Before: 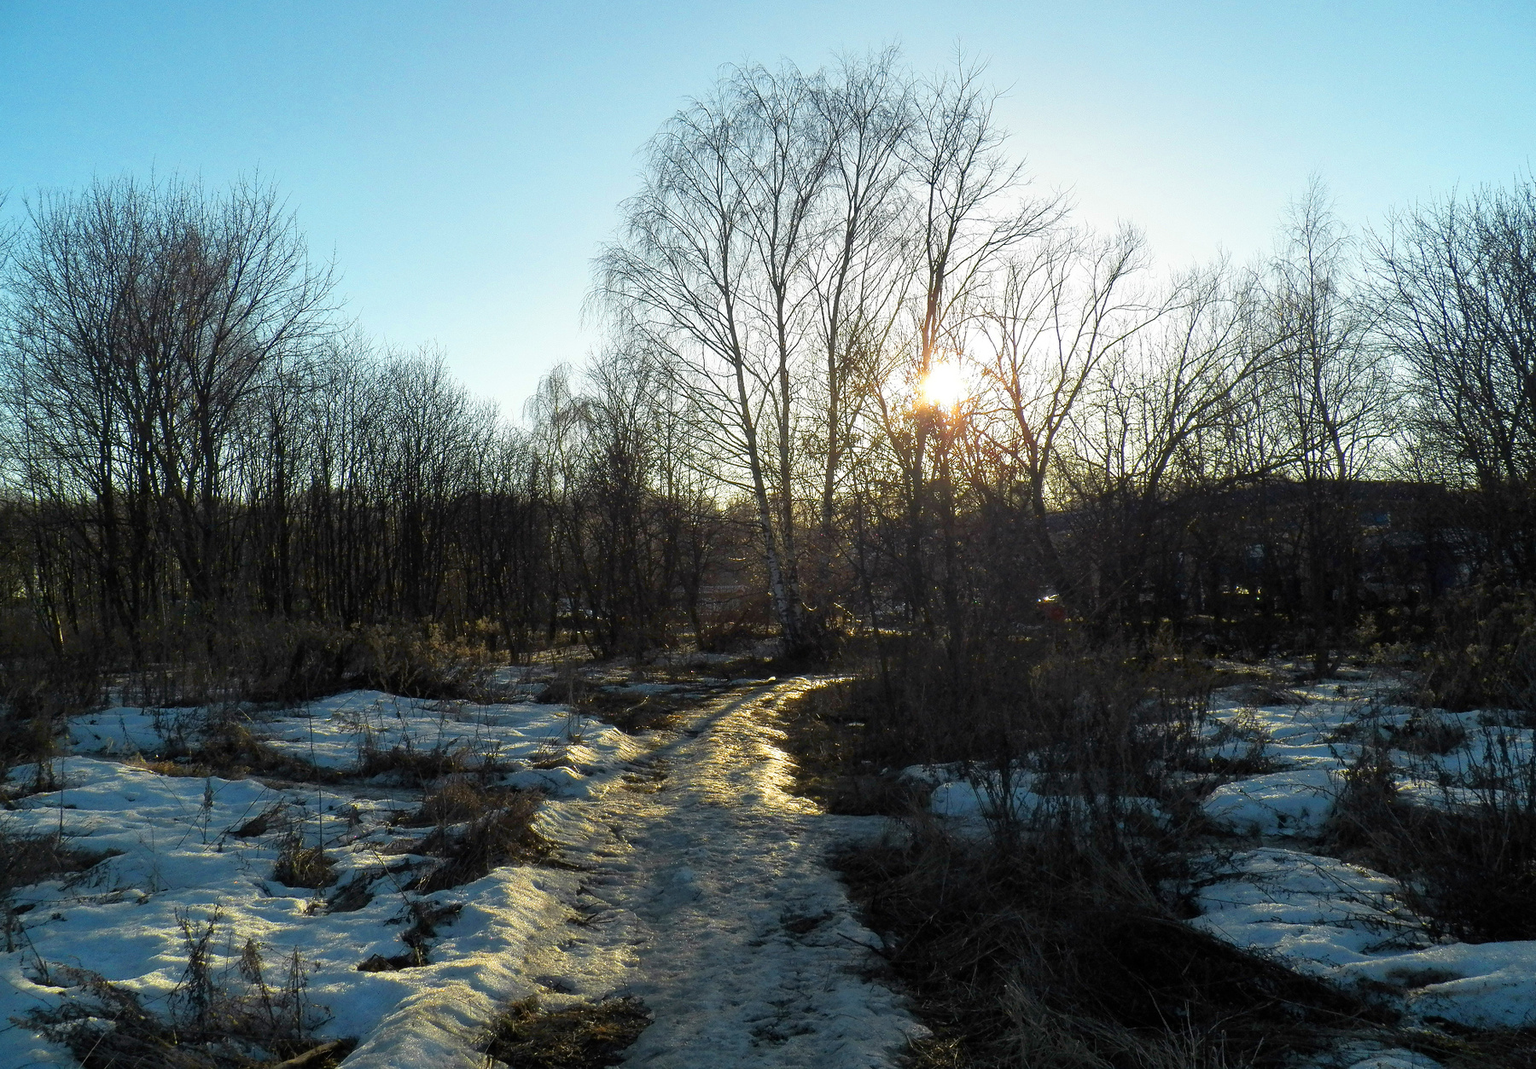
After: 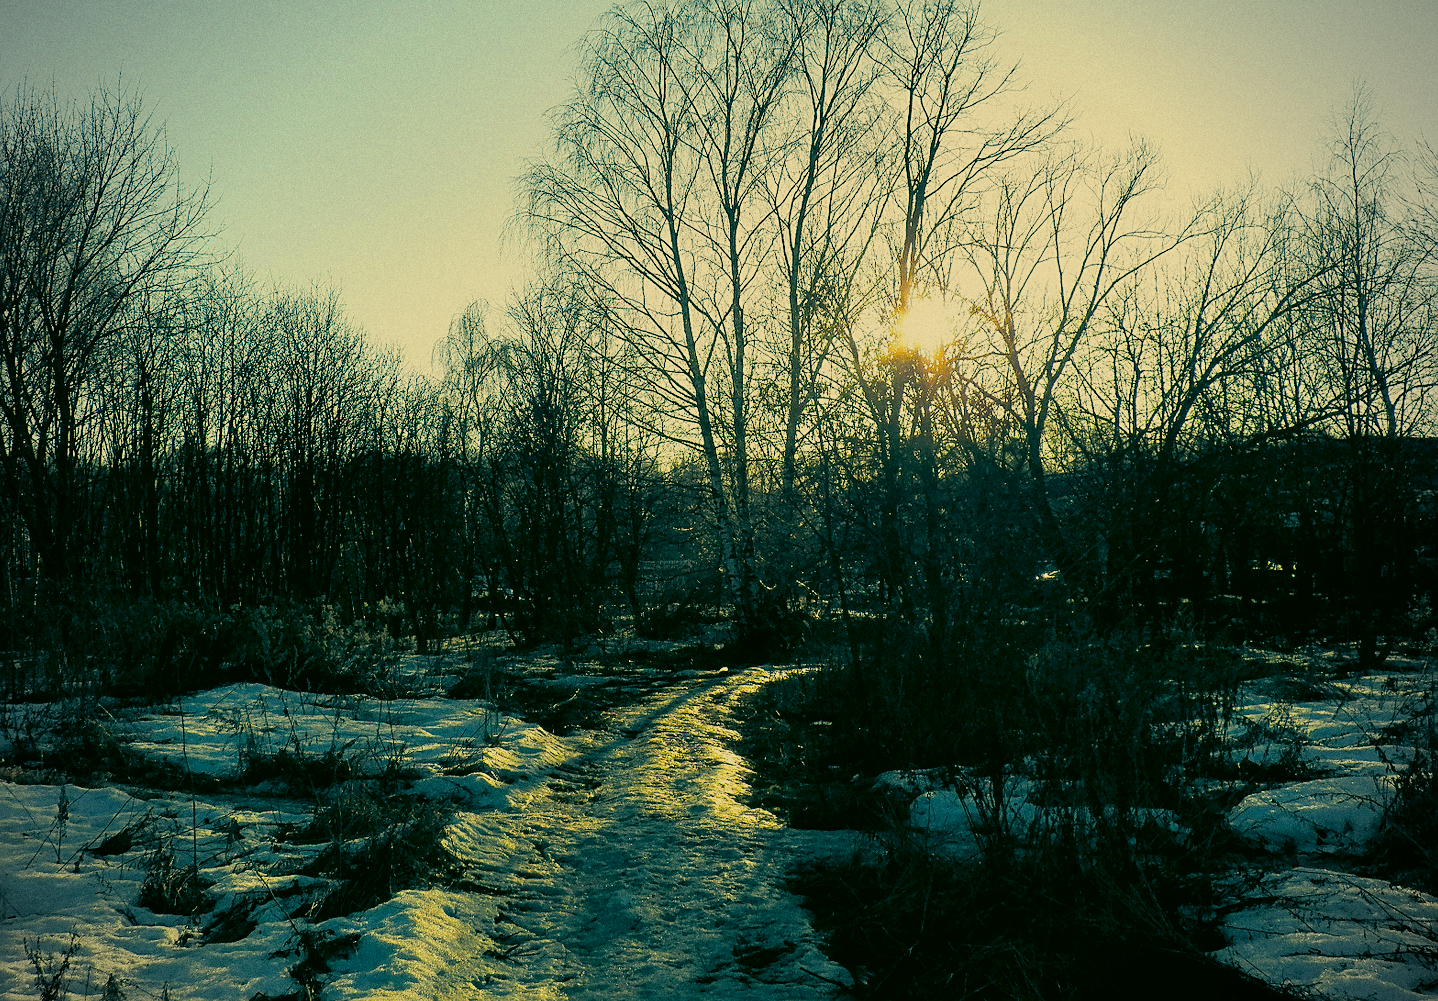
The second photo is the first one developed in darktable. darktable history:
sharpen: on, module defaults
vignetting: on, module defaults
crop and rotate: left 10.071%, top 10.071%, right 10.02%, bottom 10.02%
filmic rgb: black relative exposure -7.65 EV, white relative exposure 4.56 EV, hardness 3.61
grain: on, module defaults
color correction: highlights a* 5.62, highlights b* 33.57, shadows a* -25.86, shadows b* 4.02
split-toning: shadows › hue 216°, shadows › saturation 1, highlights › hue 57.6°, balance -33.4
